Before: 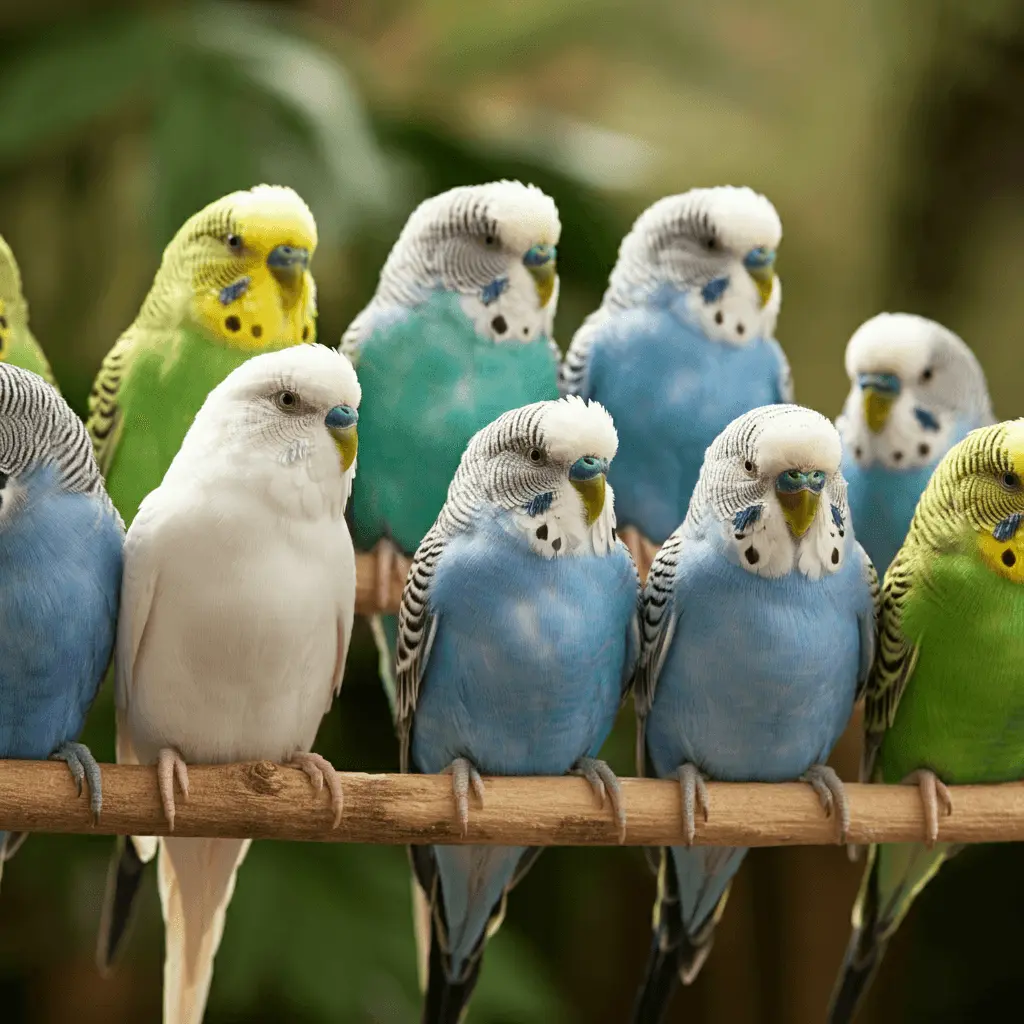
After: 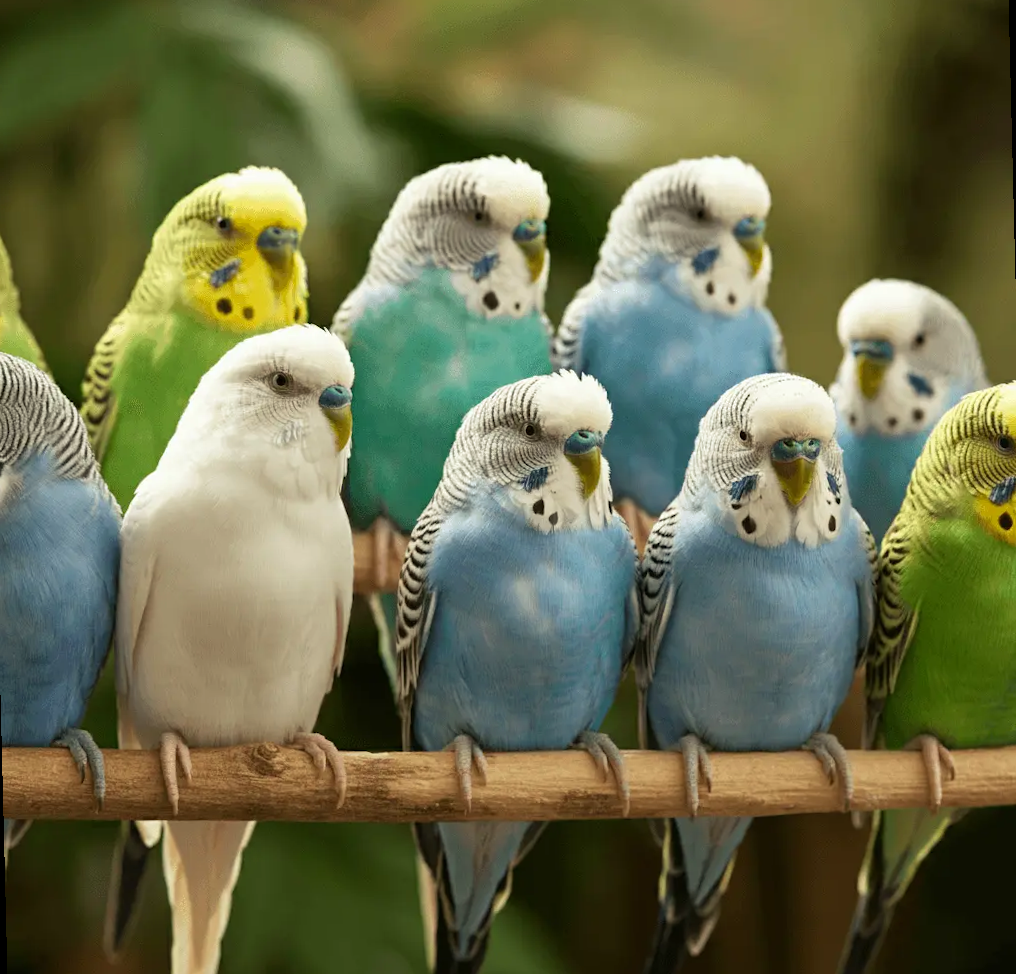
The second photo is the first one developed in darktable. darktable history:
rotate and perspective: rotation -1.42°, crop left 0.016, crop right 0.984, crop top 0.035, crop bottom 0.965
rgb curve: curves: ch2 [(0, 0) (0.567, 0.512) (1, 1)], mode RGB, independent channels
